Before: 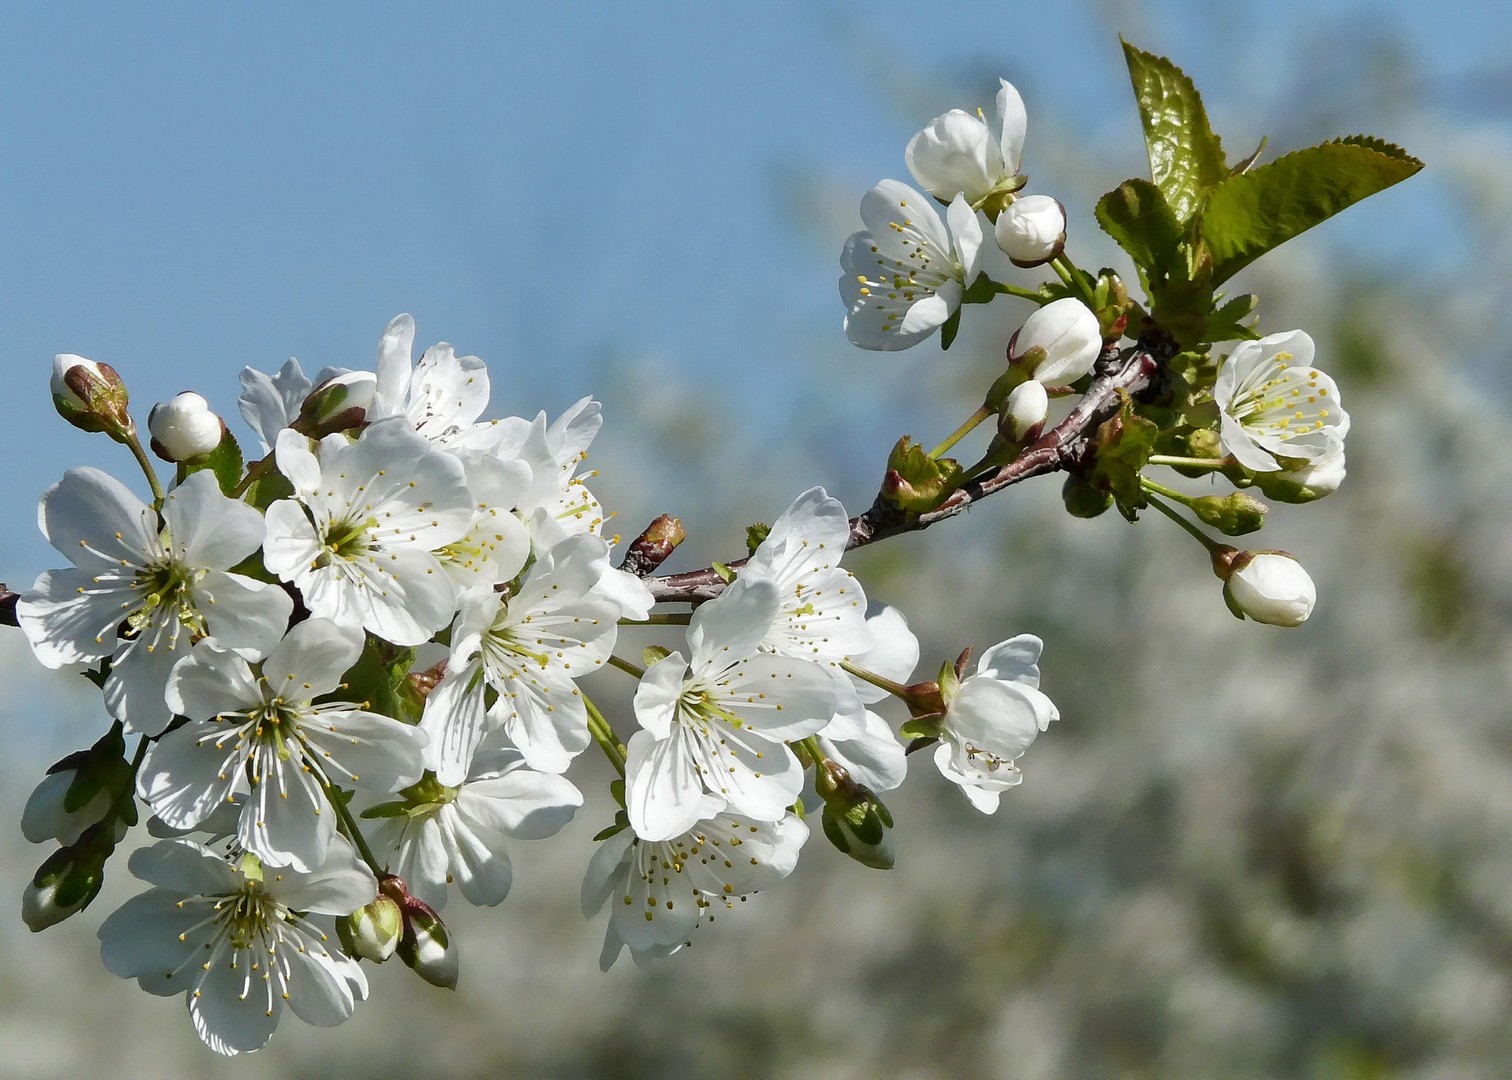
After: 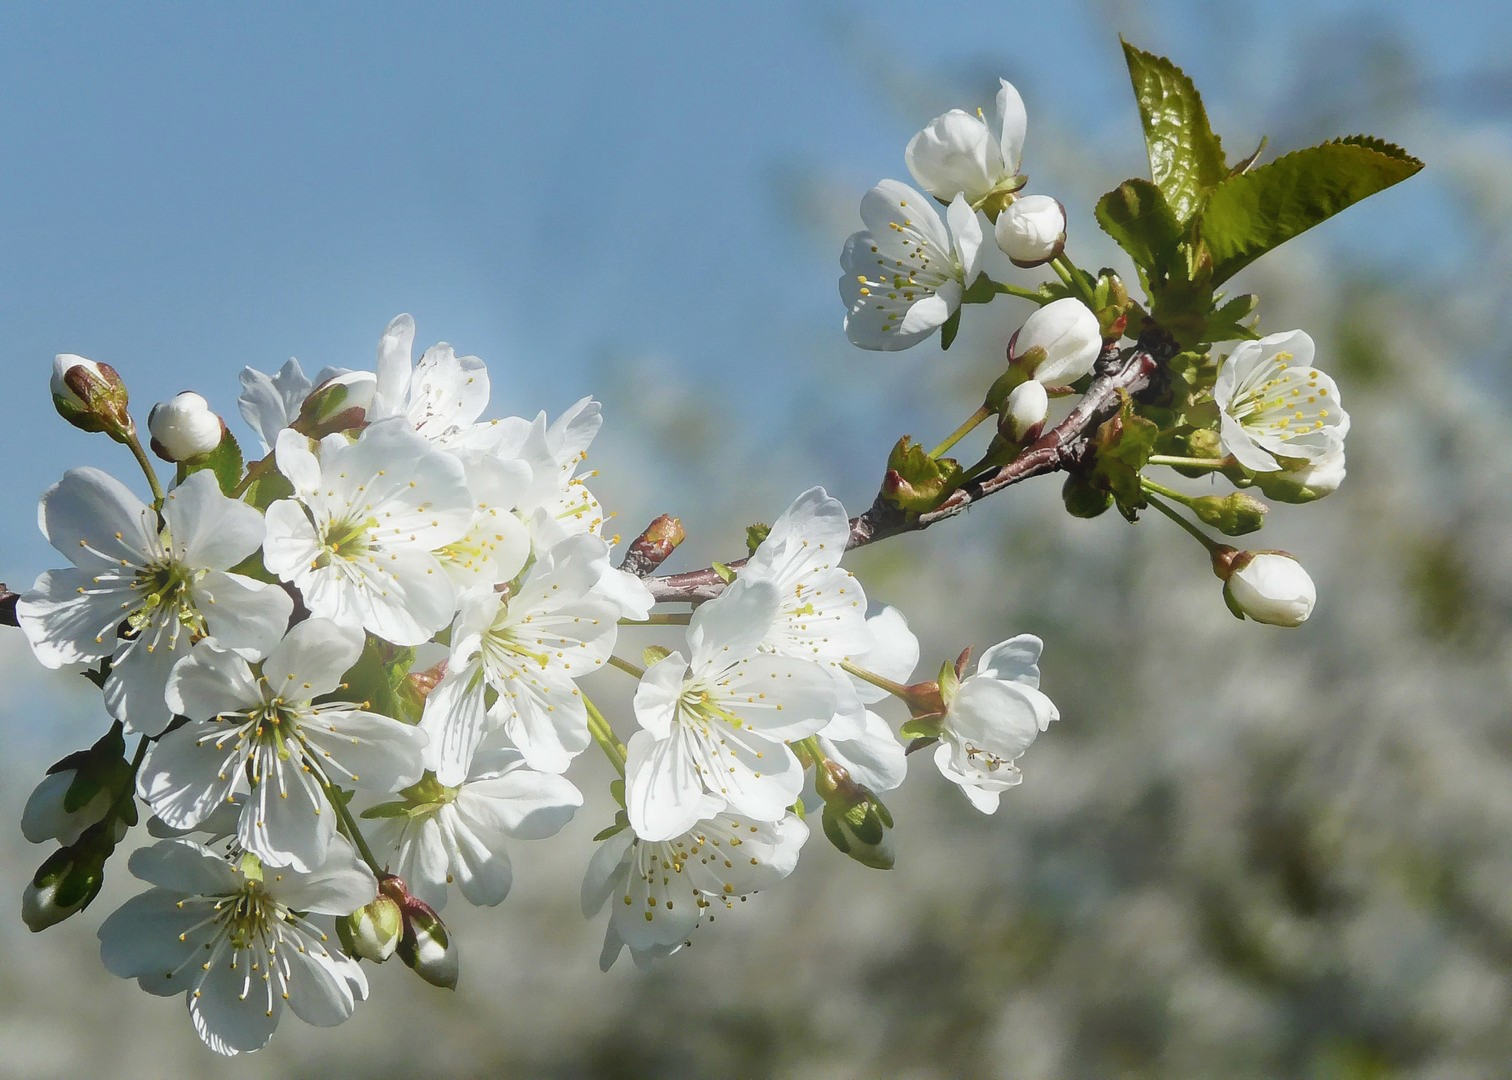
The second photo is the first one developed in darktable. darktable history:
bloom: on, module defaults
exposure: exposure -0.157 EV, compensate highlight preservation false
